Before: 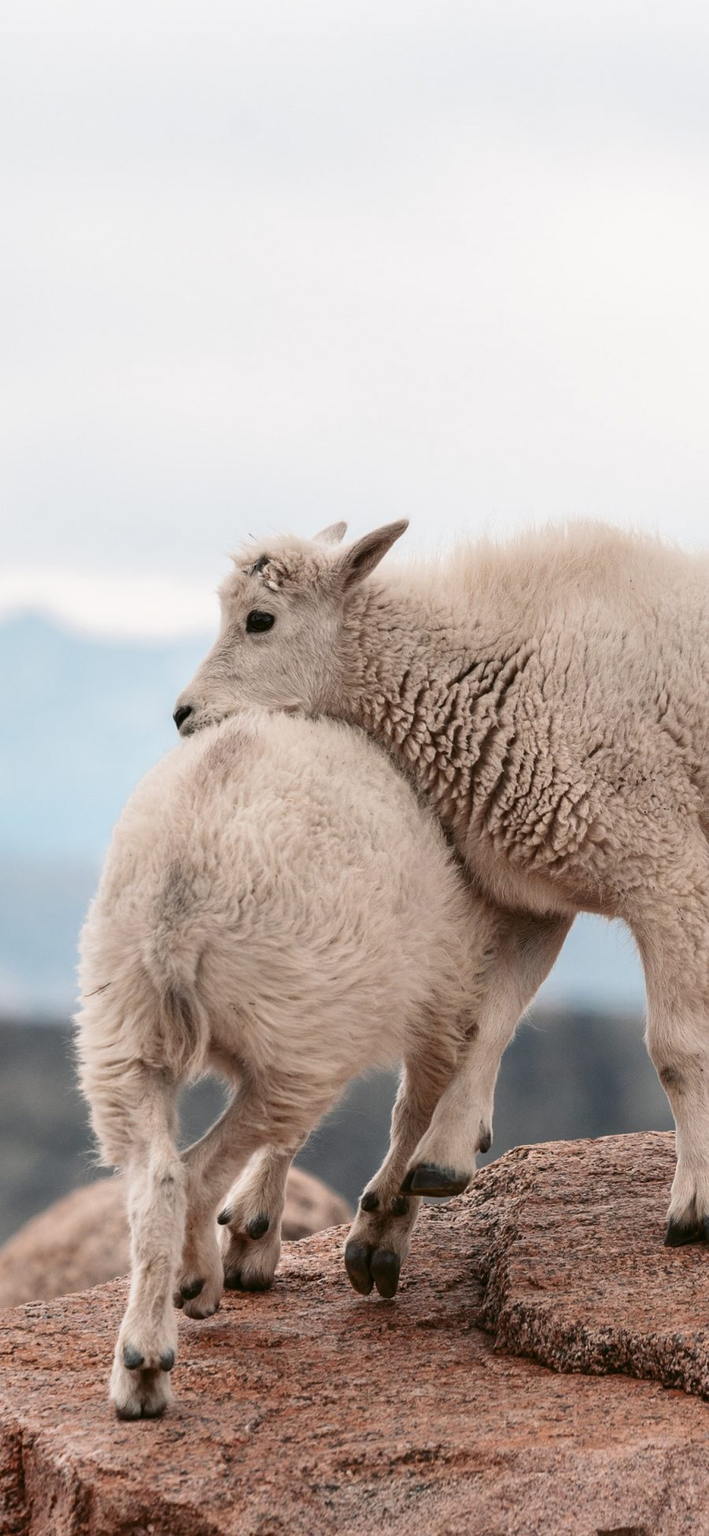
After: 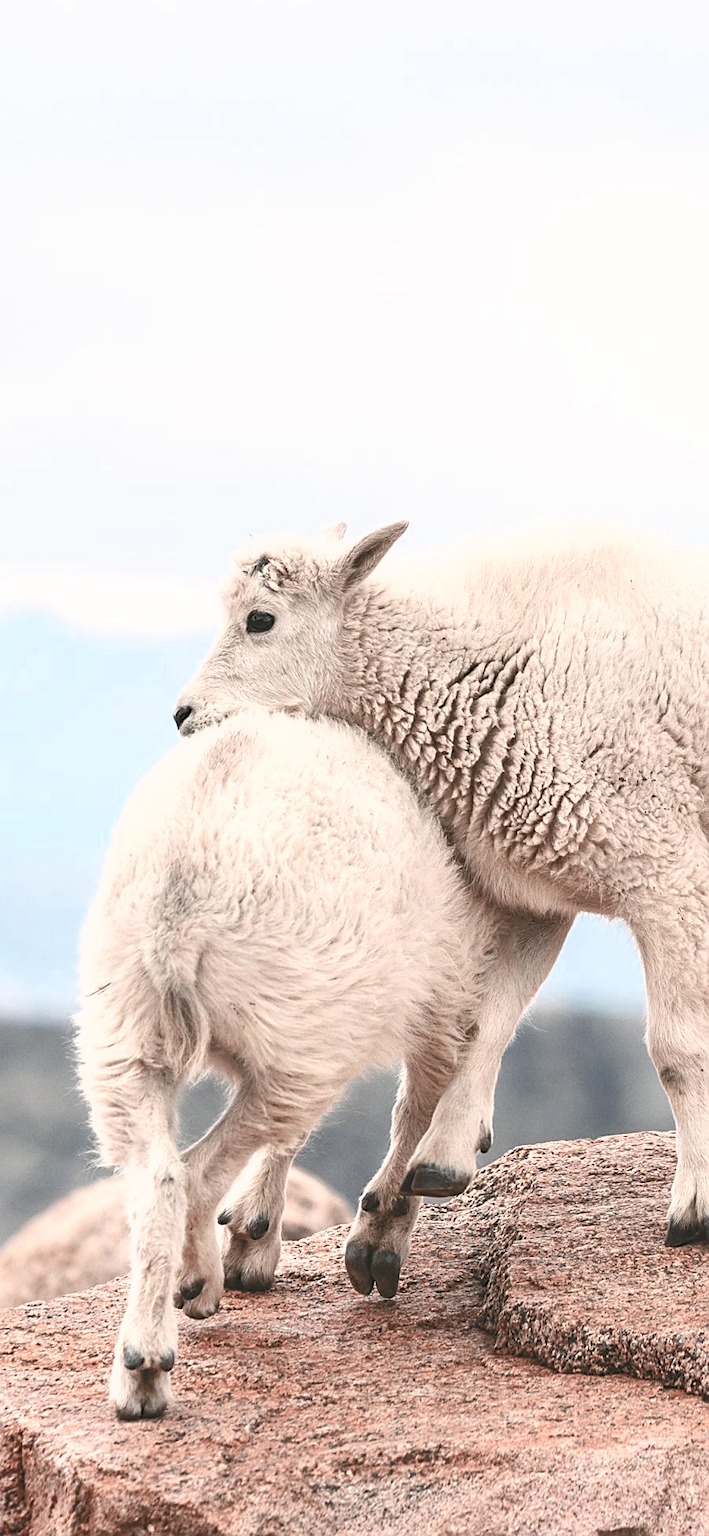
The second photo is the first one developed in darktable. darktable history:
color zones: curves: ch0 [(0, 0.473) (0.001, 0.473) (0.226, 0.548) (0.4, 0.589) (0.525, 0.54) (0.728, 0.403) (0.999, 0.473) (1, 0.473)]; ch1 [(0, 0.619) (0.001, 0.619) (0.234, 0.388) (0.4, 0.372) (0.528, 0.422) (0.732, 0.53) (0.999, 0.619) (1, 0.619)]; ch2 [(0, 0.547) (0.001, 0.547) (0.226, 0.45) (0.4, 0.525) (0.525, 0.585) (0.8, 0.511) (0.999, 0.547) (1, 0.547)]
sharpen: on, module defaults
tone curve: curves: ch0 [(0, 0) (0.003, 0.115) (0.011, 0.133) (0.025, 0.157) (0.044, 0.182) (0.069, 0.209) (0.1, 0.239) (0.136, 0.279) (0.177, 0.326) (0.224, 0.379) (0.277, 0.436) (0.335, 0.507) (0.399, 0.587) (0.468, 0.671) (0.543, 0.75) (0.623, 0.837) (0.709, 0.916) (0.801, 0.978) (0.898, 0.985) (1, 1)], color space Lab, independent channels, preserve colors none
